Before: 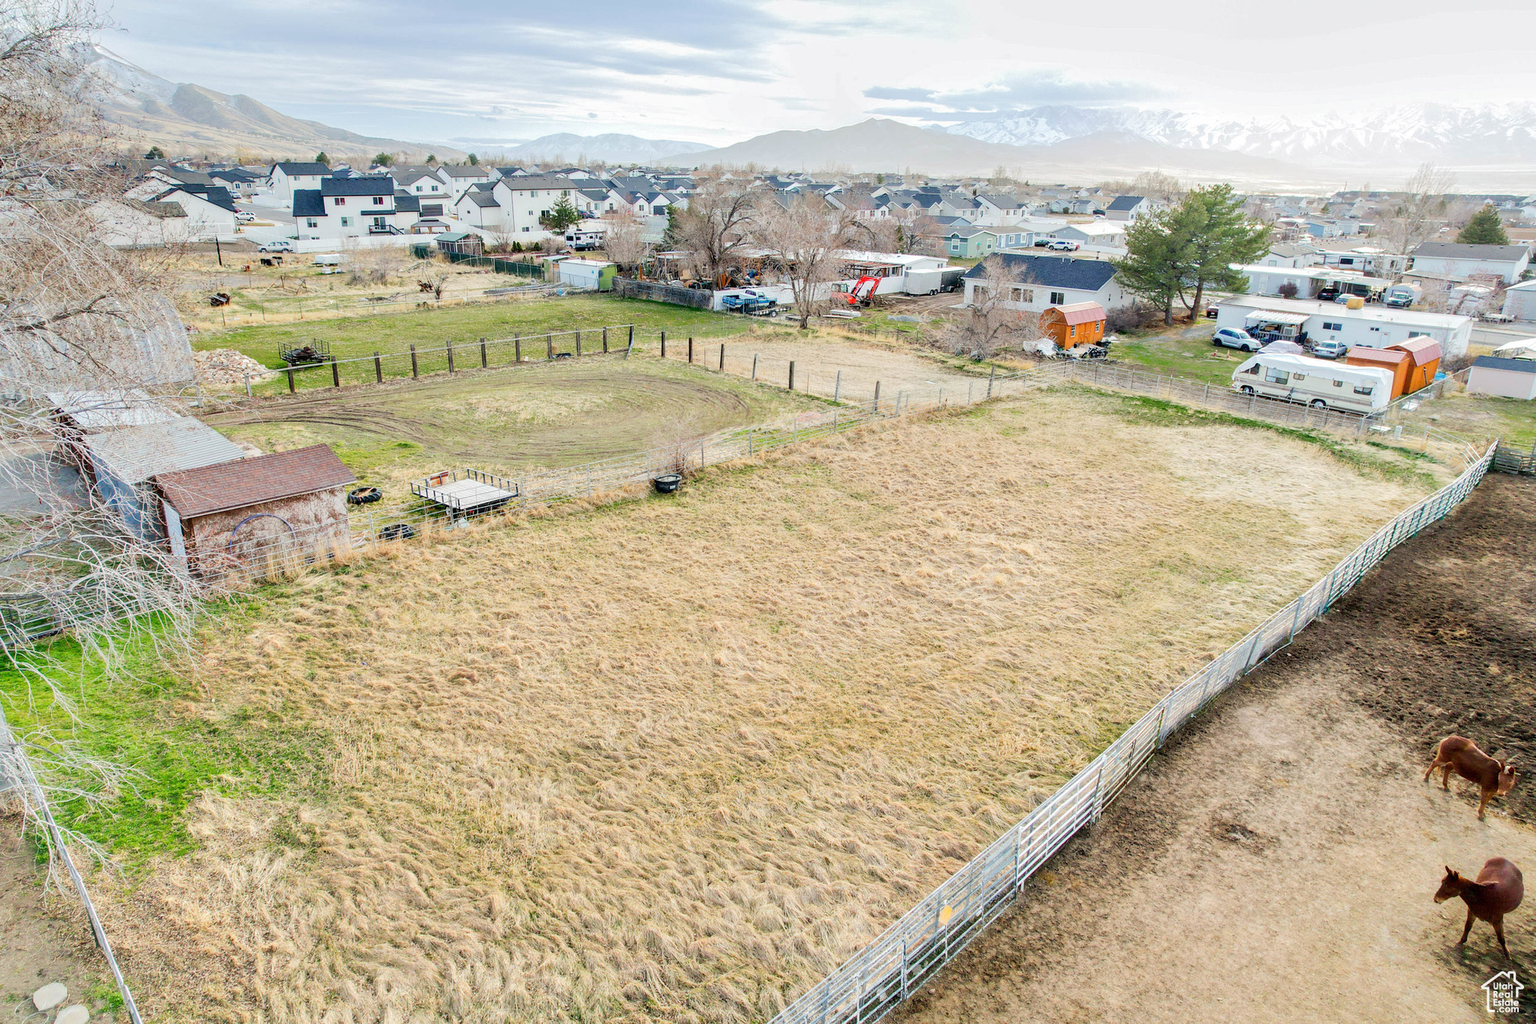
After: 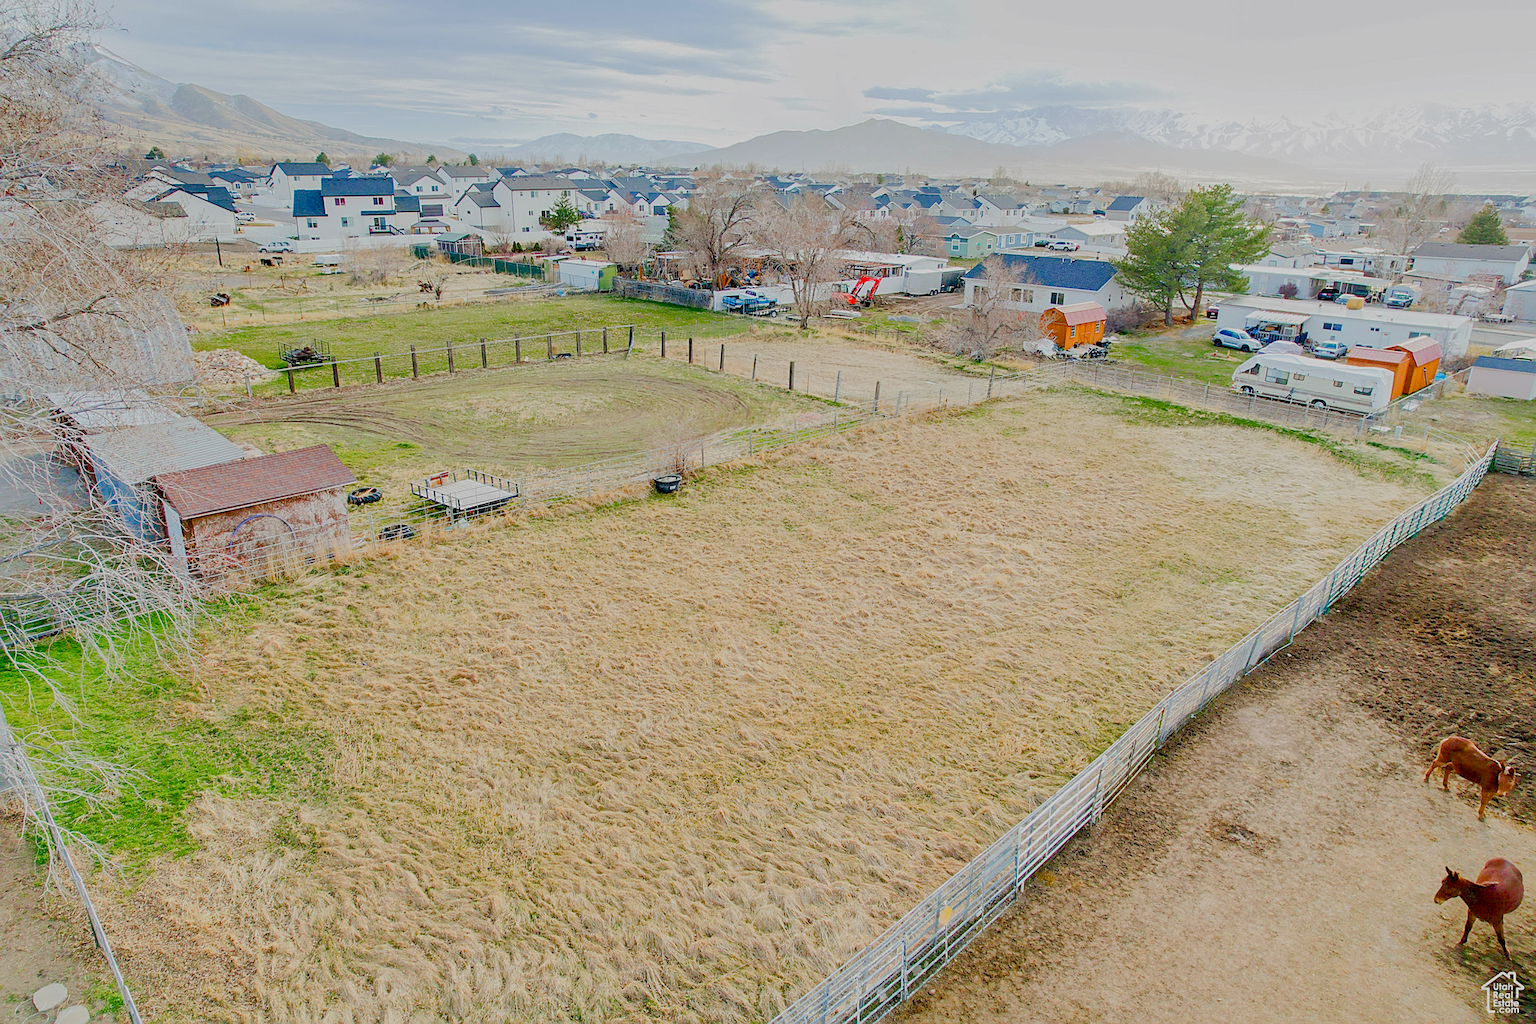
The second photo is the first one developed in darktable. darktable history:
color balance rgb: shadows lift › hue 87.4°, perceptual saturation grading › global saturation 20%, perceptual saturation grading › highlights -25.506%, perceptual saturation grading › shadows 49.435%, contrast -29.956%
sharpen: on, module defaults
